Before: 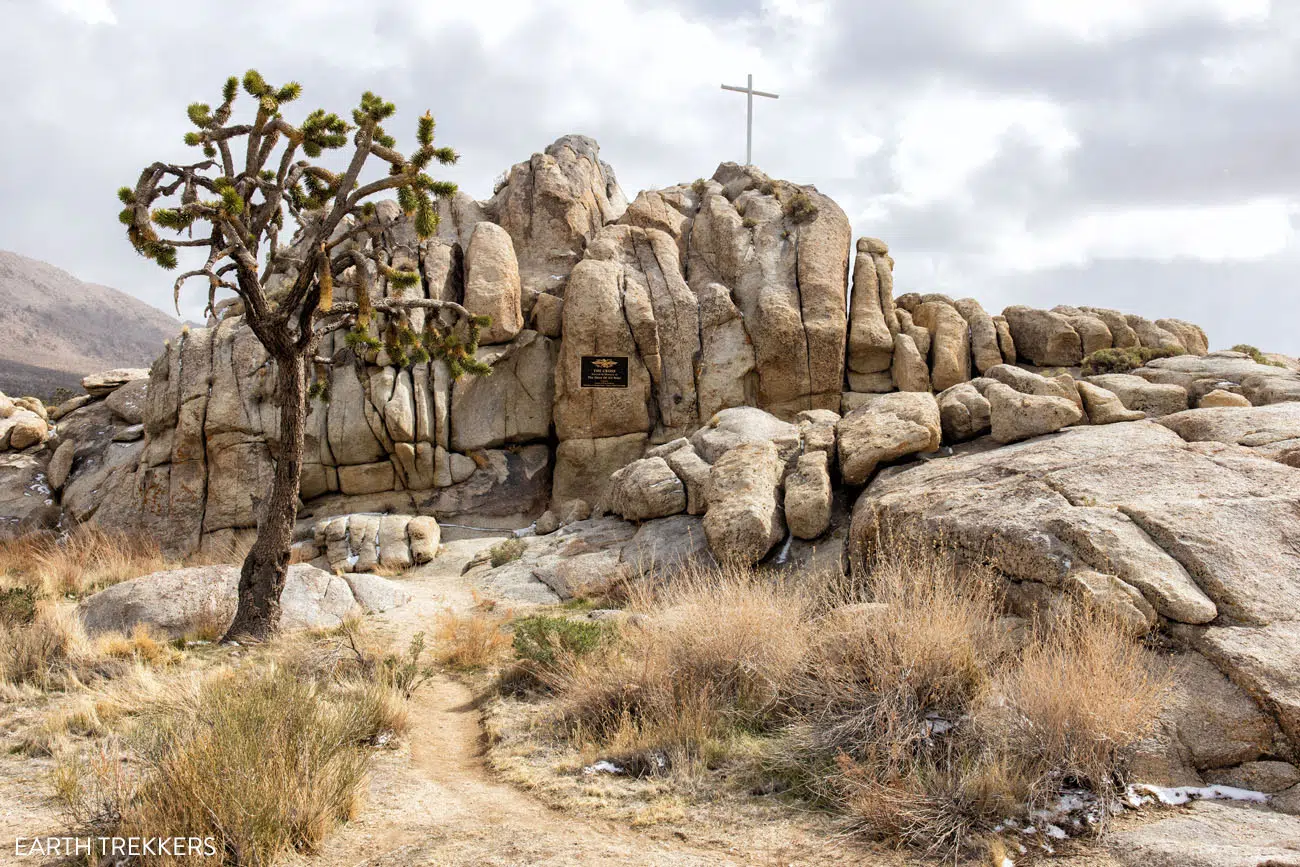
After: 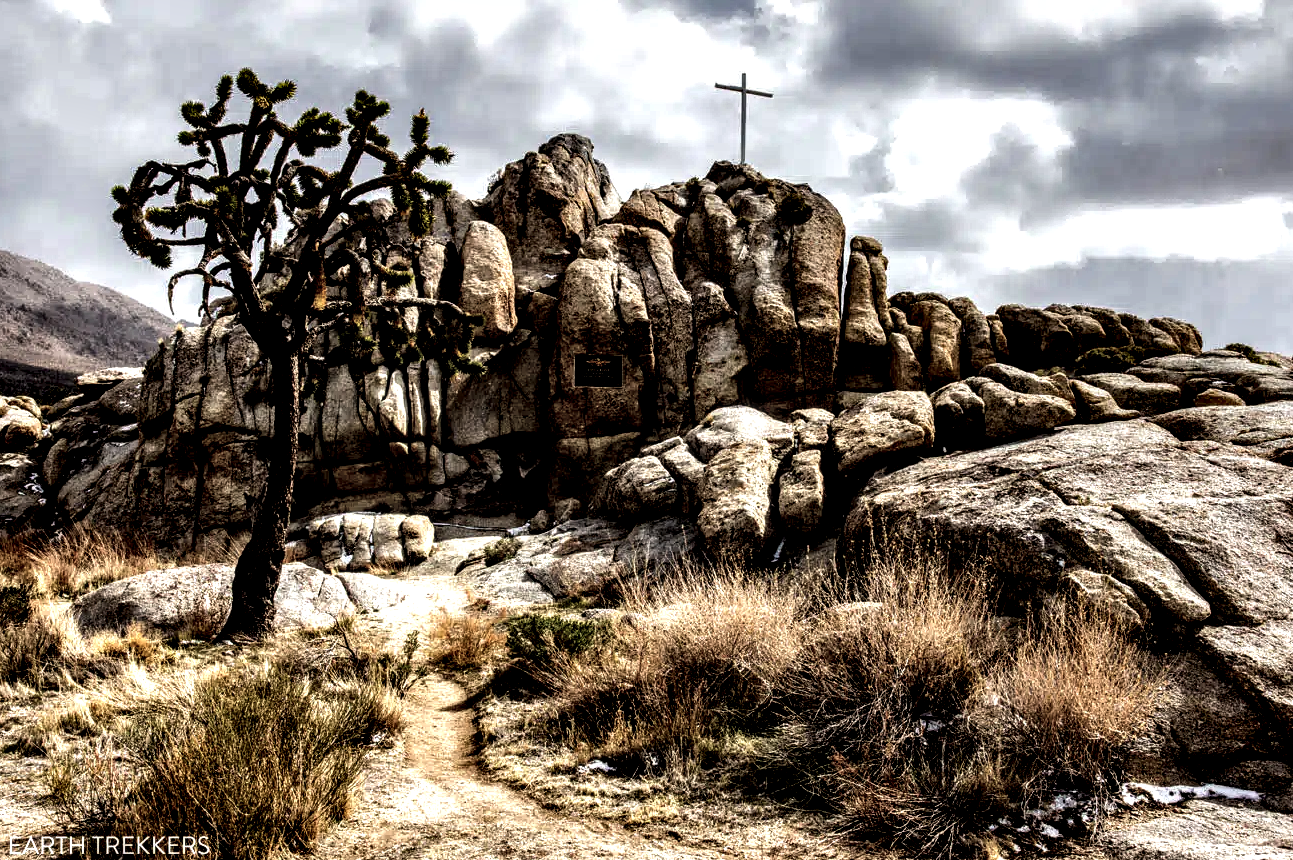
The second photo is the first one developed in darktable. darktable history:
exposure: exposure -0.556 EV, compensate highlight preservation false
crop and rotate: left 0.477%, top 0.334%, bottom 0.399%
local contrast: highlights 117%, shadows 45%, detail 293%
shadows and highlights: shadows 12.48, white point adjustment 1.25, highlights -1.3, soften with gaussian
color balance rgb: shadows lift › chroma 1.605%, shadows lift › hue 260.73°, perceptual saturation grading › global saturation 0.924%, global vibrance 20.612%
tone equalizer: mask exposure compensation -0.493 EV
color zones: curves: ch0 [(0, 0.5) (0.143, 0.5) (0.286, 0.5) (0.429, 0.495) (0.571, 0.437) (0.714, 0.44) (0.857, 0.496) (1, 0.5)]
base curve: curves: ch0 [(0, 0.02) (0.083, 0.036) (1, 1)], preserve colors none
